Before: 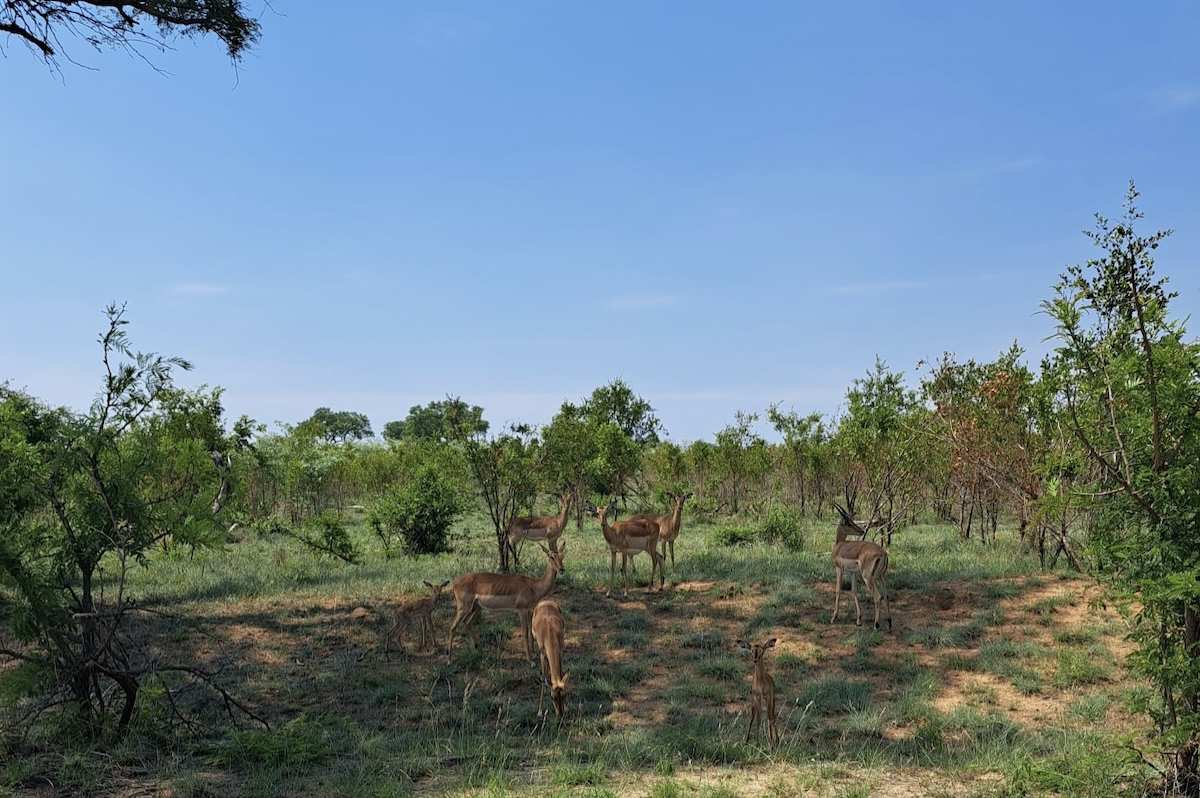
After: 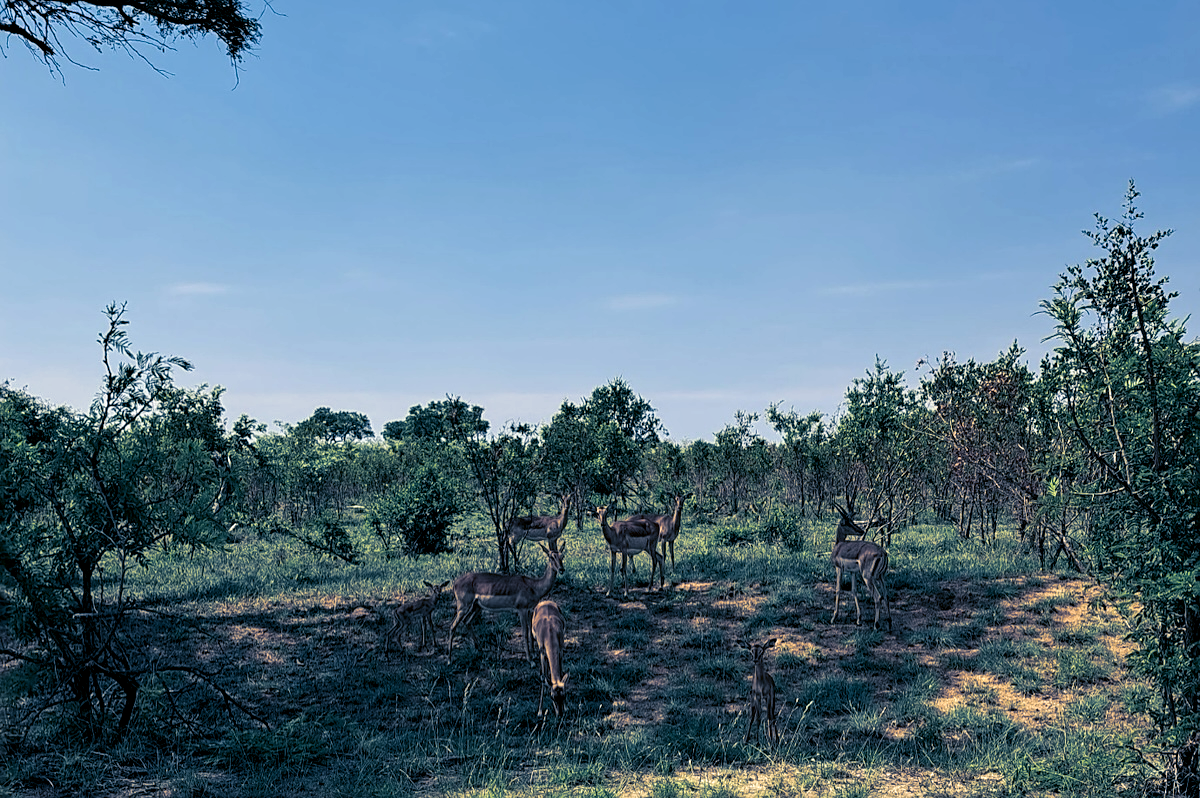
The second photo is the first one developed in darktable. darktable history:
exposure: exposure -0.153 EV, compensate highlight preservation false
color correction: highlights a* 4.02, highlights b* 4.98, shadows a* -7.55, shadows b* 4.98
local contrast: detail 135%, midtone range 0.75
split-toning: shadows › hue 226.8°, shadows › saturation 0.84
sharpen: on, module defaults
